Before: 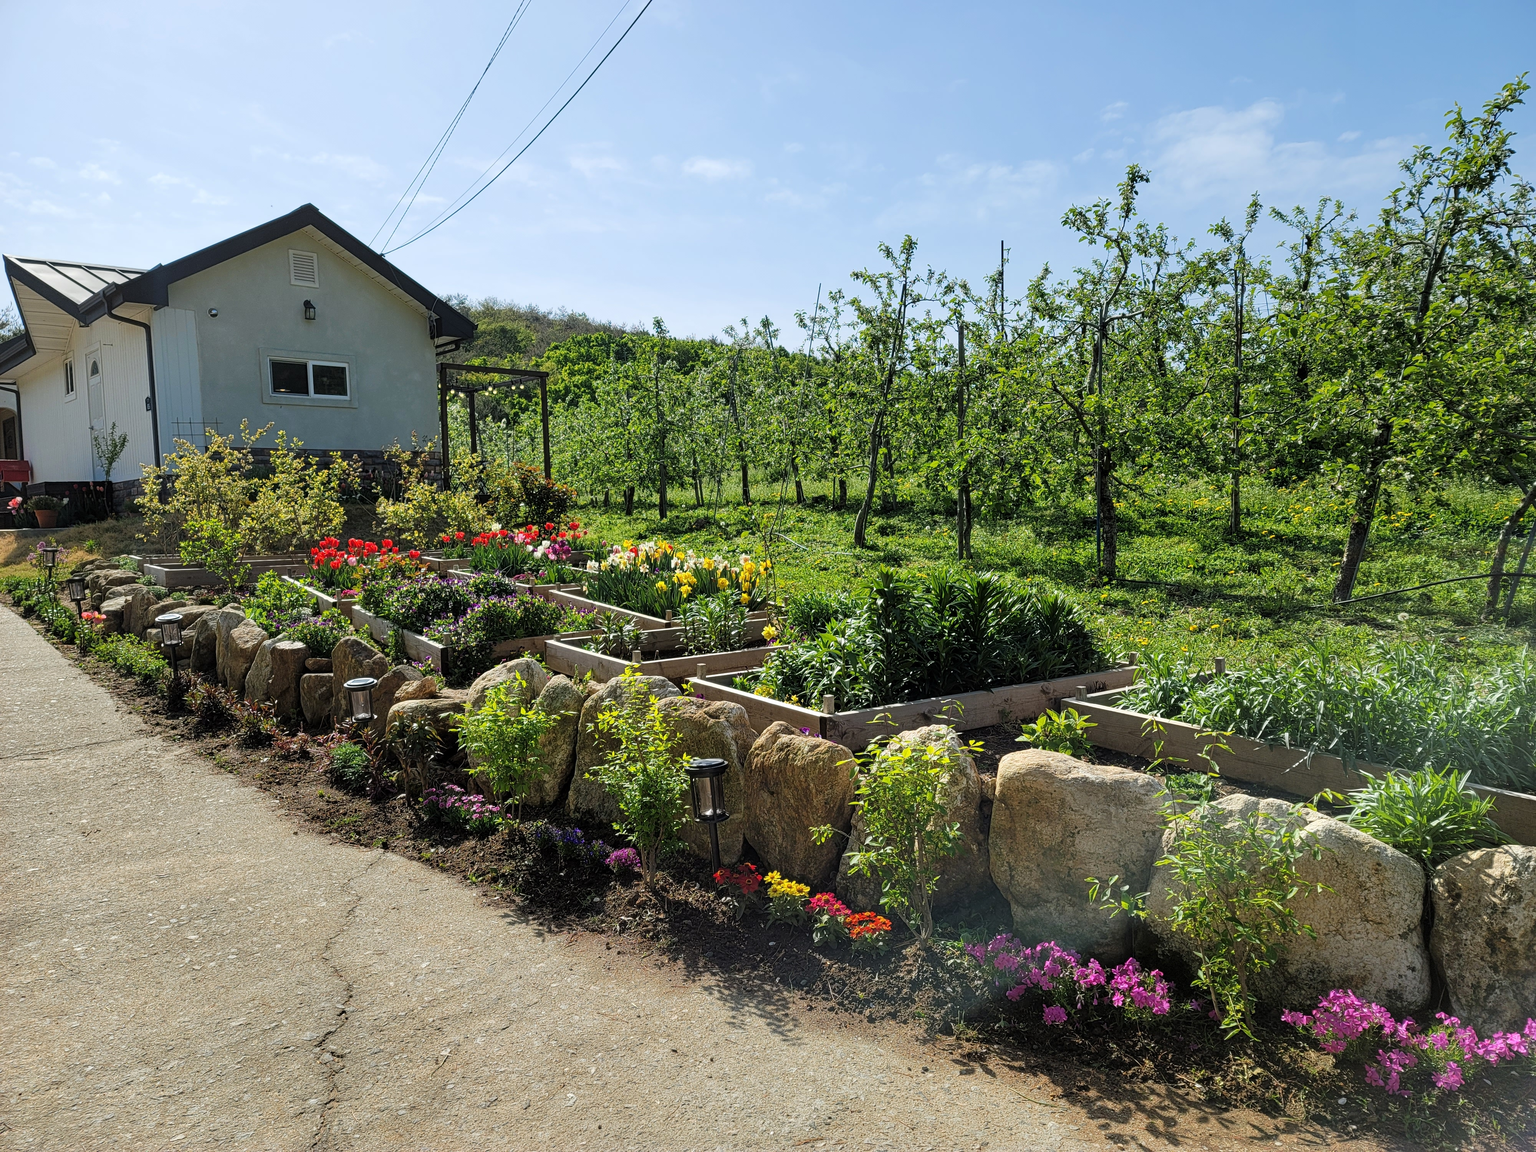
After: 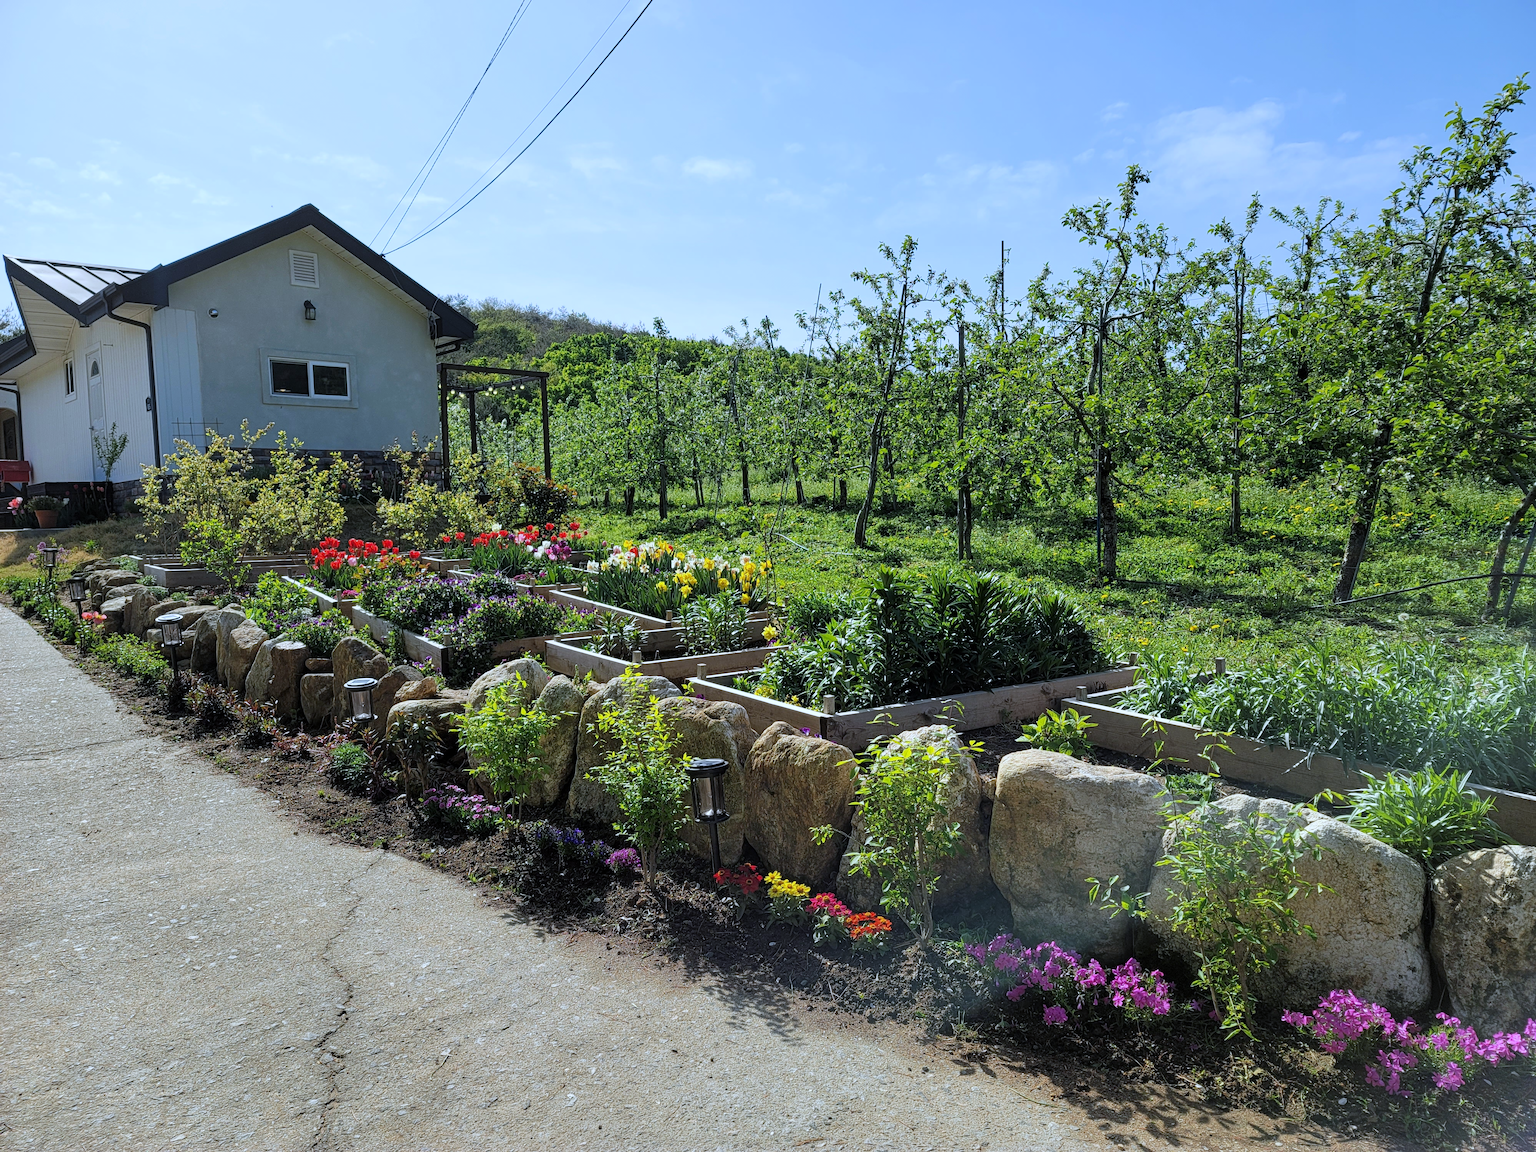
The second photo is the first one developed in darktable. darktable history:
white balance: red 0.926, green 1.003, blue 1.133
exposure: exposure -0.021 EV, compensate highlight preservation false
